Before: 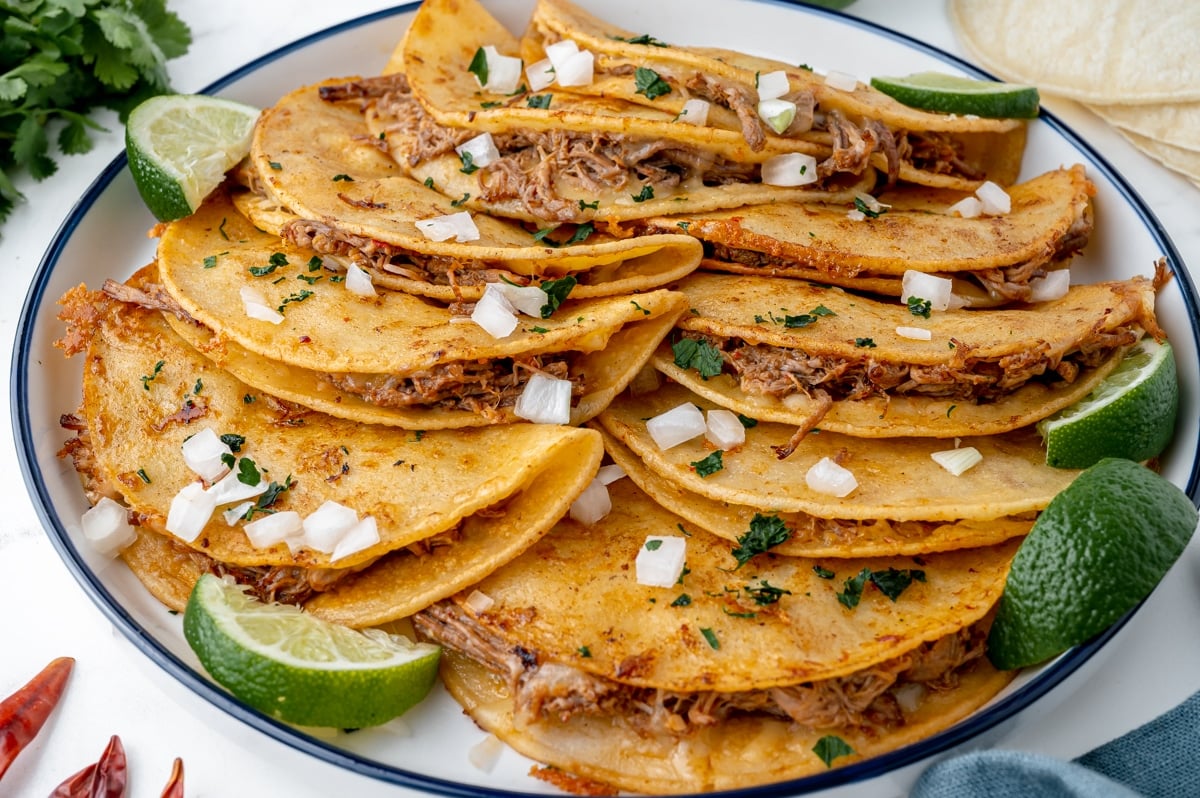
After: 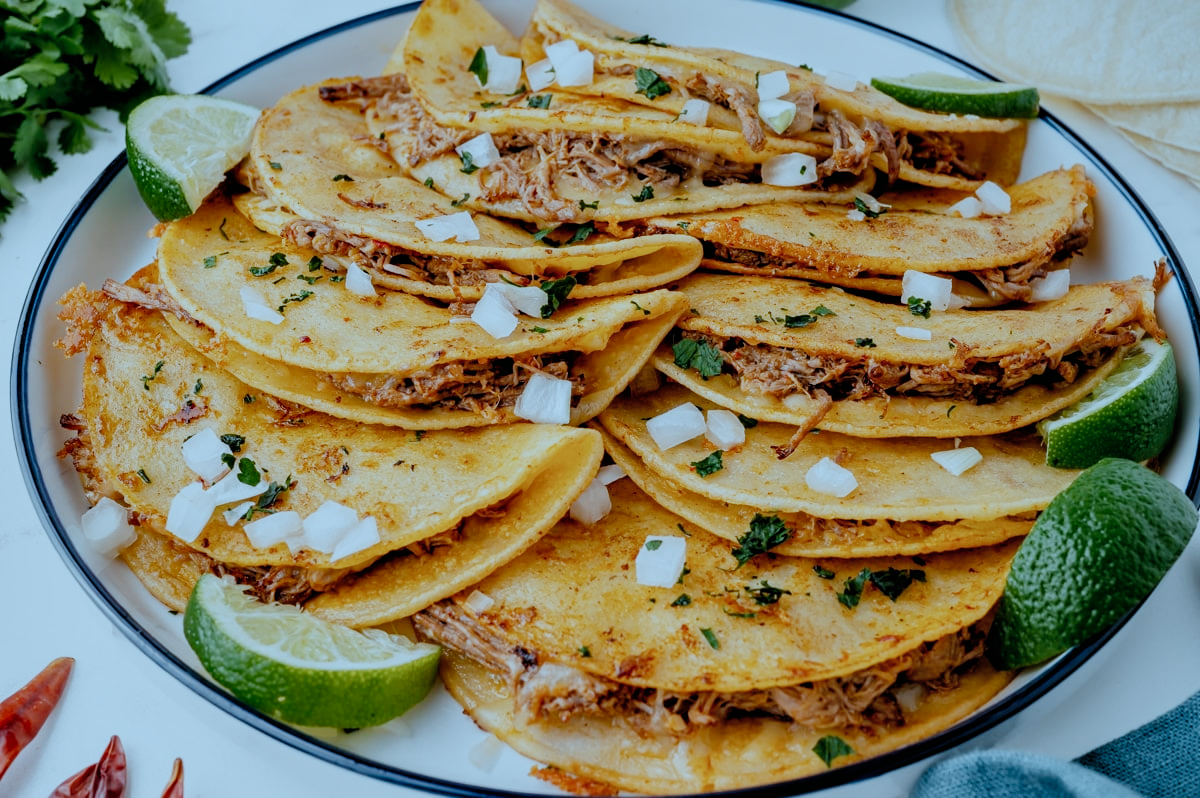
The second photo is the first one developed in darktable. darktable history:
color correction: highlights a* -10.6, highlights b* -19.56
shadows and highlights: white point adjustment 0.055, soften with gaussian
filmic rgb: black relative exposure -7.36 EV, white relative exposure 5.08 EV, hardness 3.19, add noise in highlights 0.001, preserve chrominance no, color science v3 (2019), use custom middle-gray values true, contrast in highlights soft
